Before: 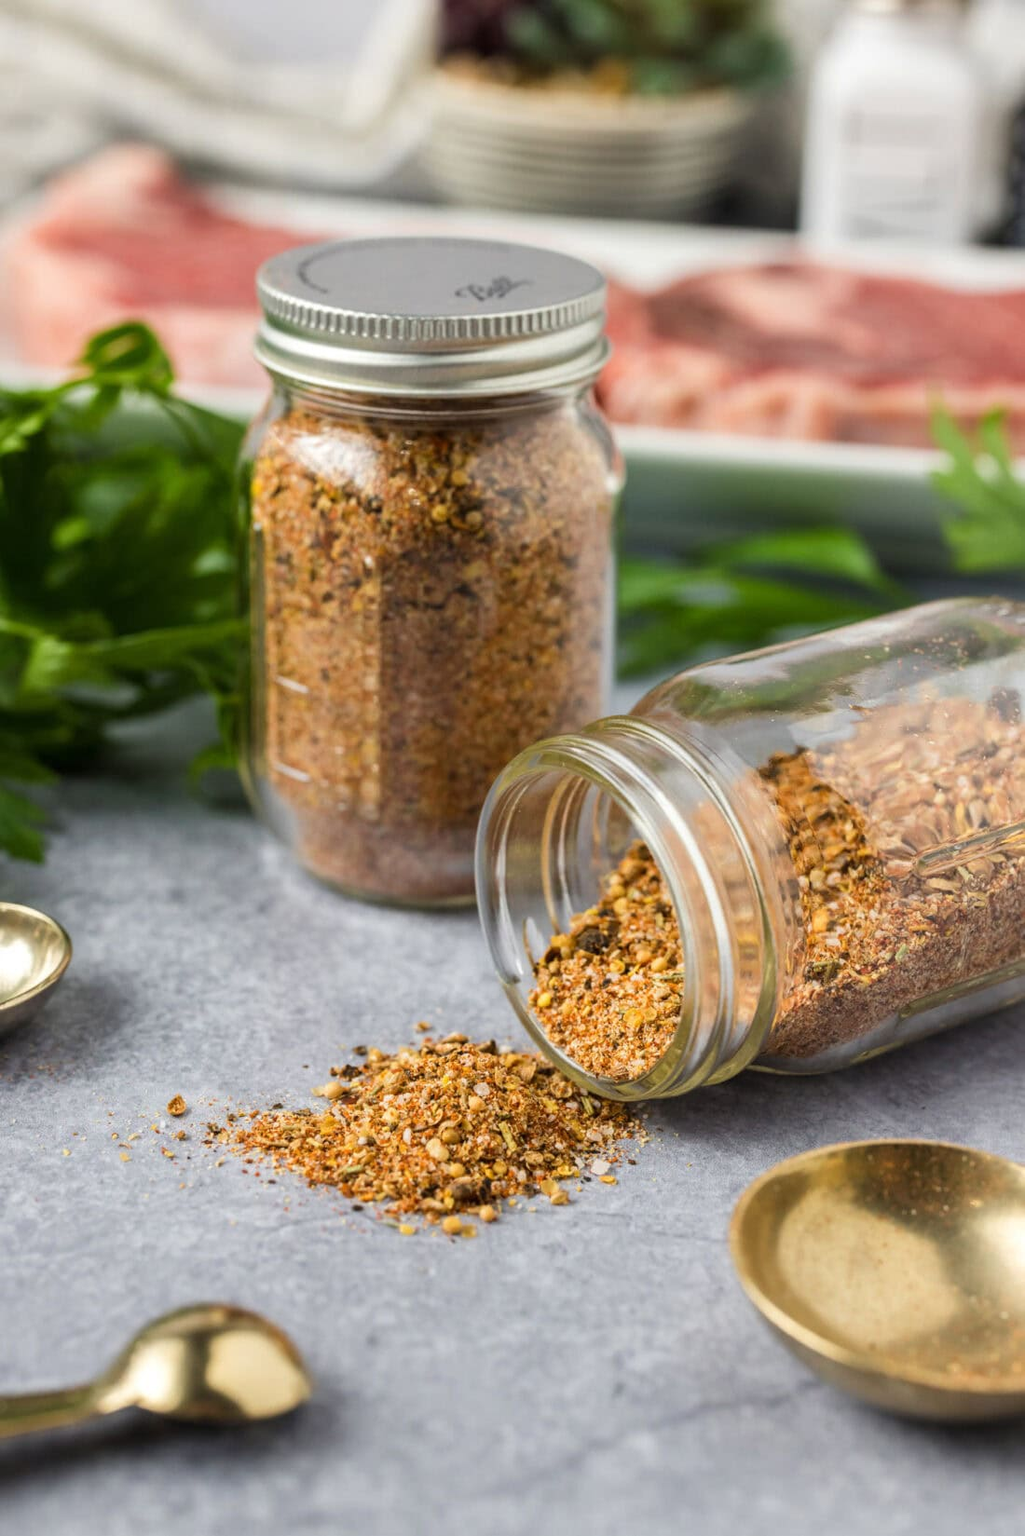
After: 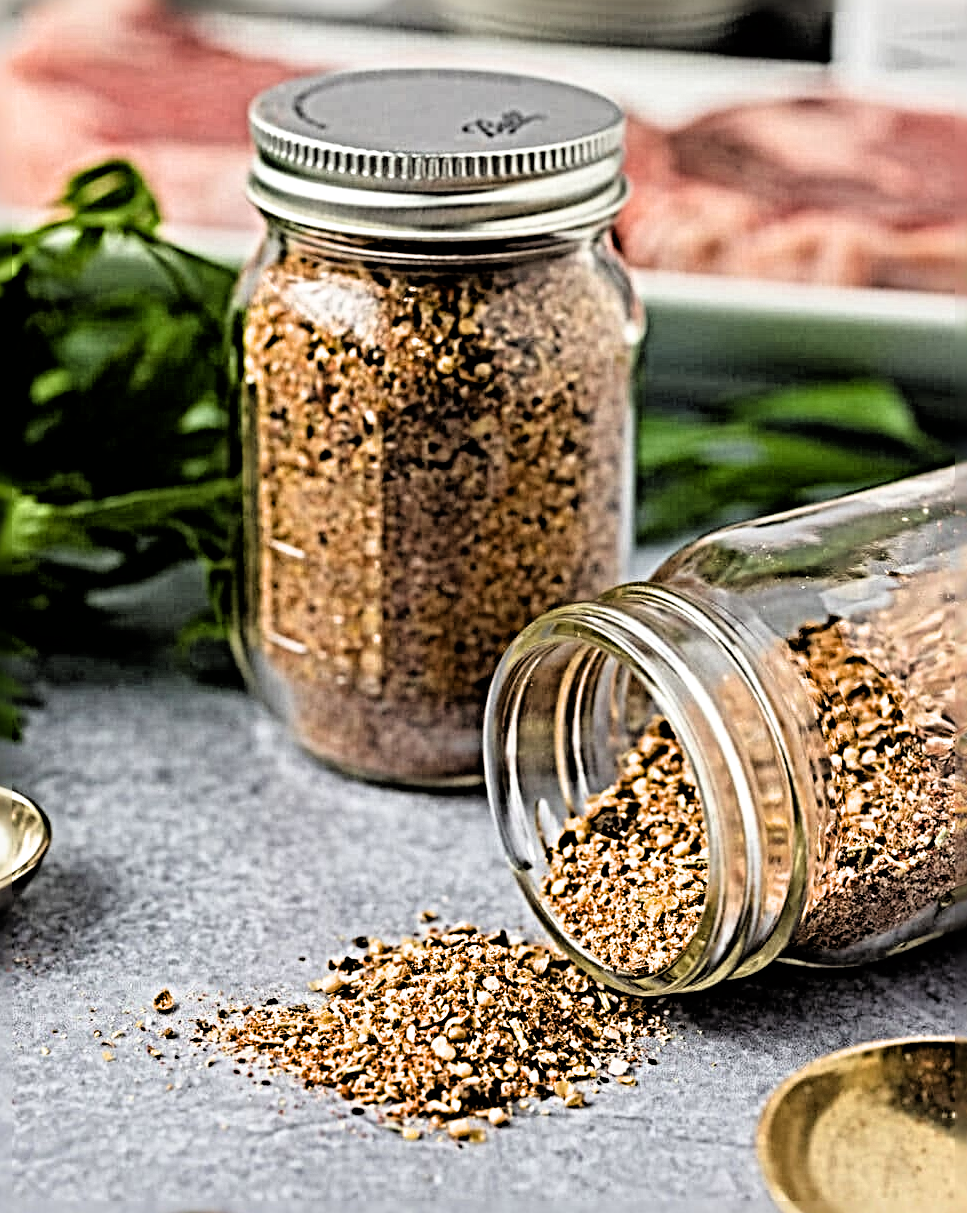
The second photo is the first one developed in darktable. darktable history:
sharpen: radius 6.3, amount 1.8, threshold 0
filmic rgb: black relative exposure -3.72 EV, white relative exposure 2.77 EV, dynamic range scaling -5.32%, hardness 3.03
crop and rotate: left 2.425%, top 11.305%, right 9.6%, bottom 15.08%
